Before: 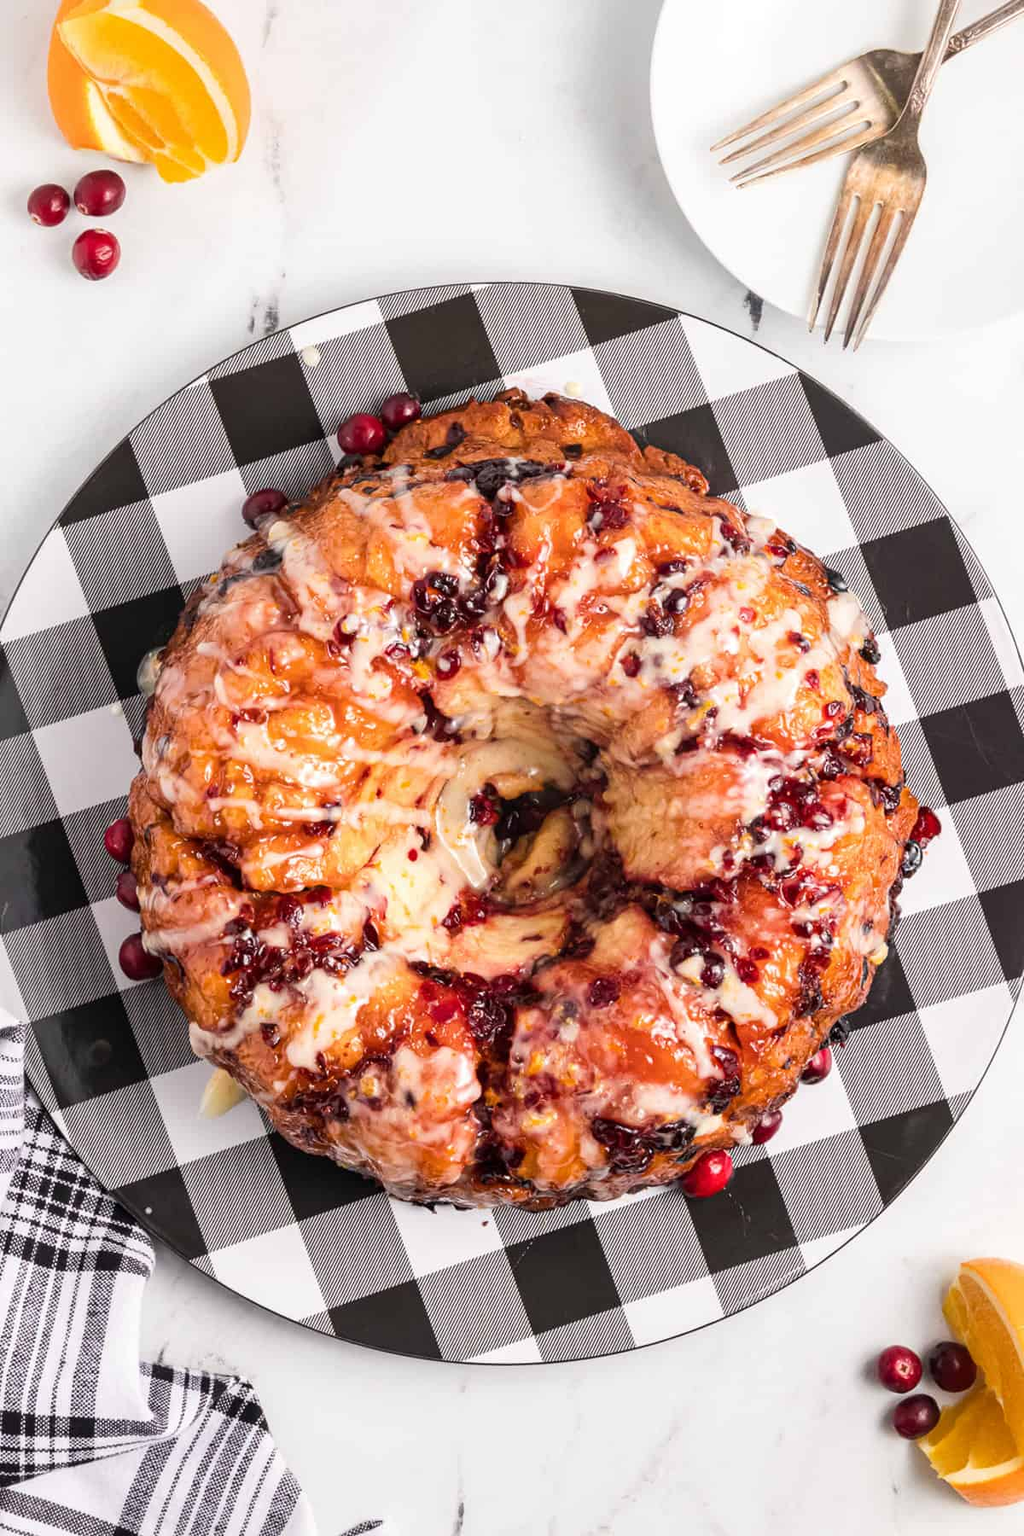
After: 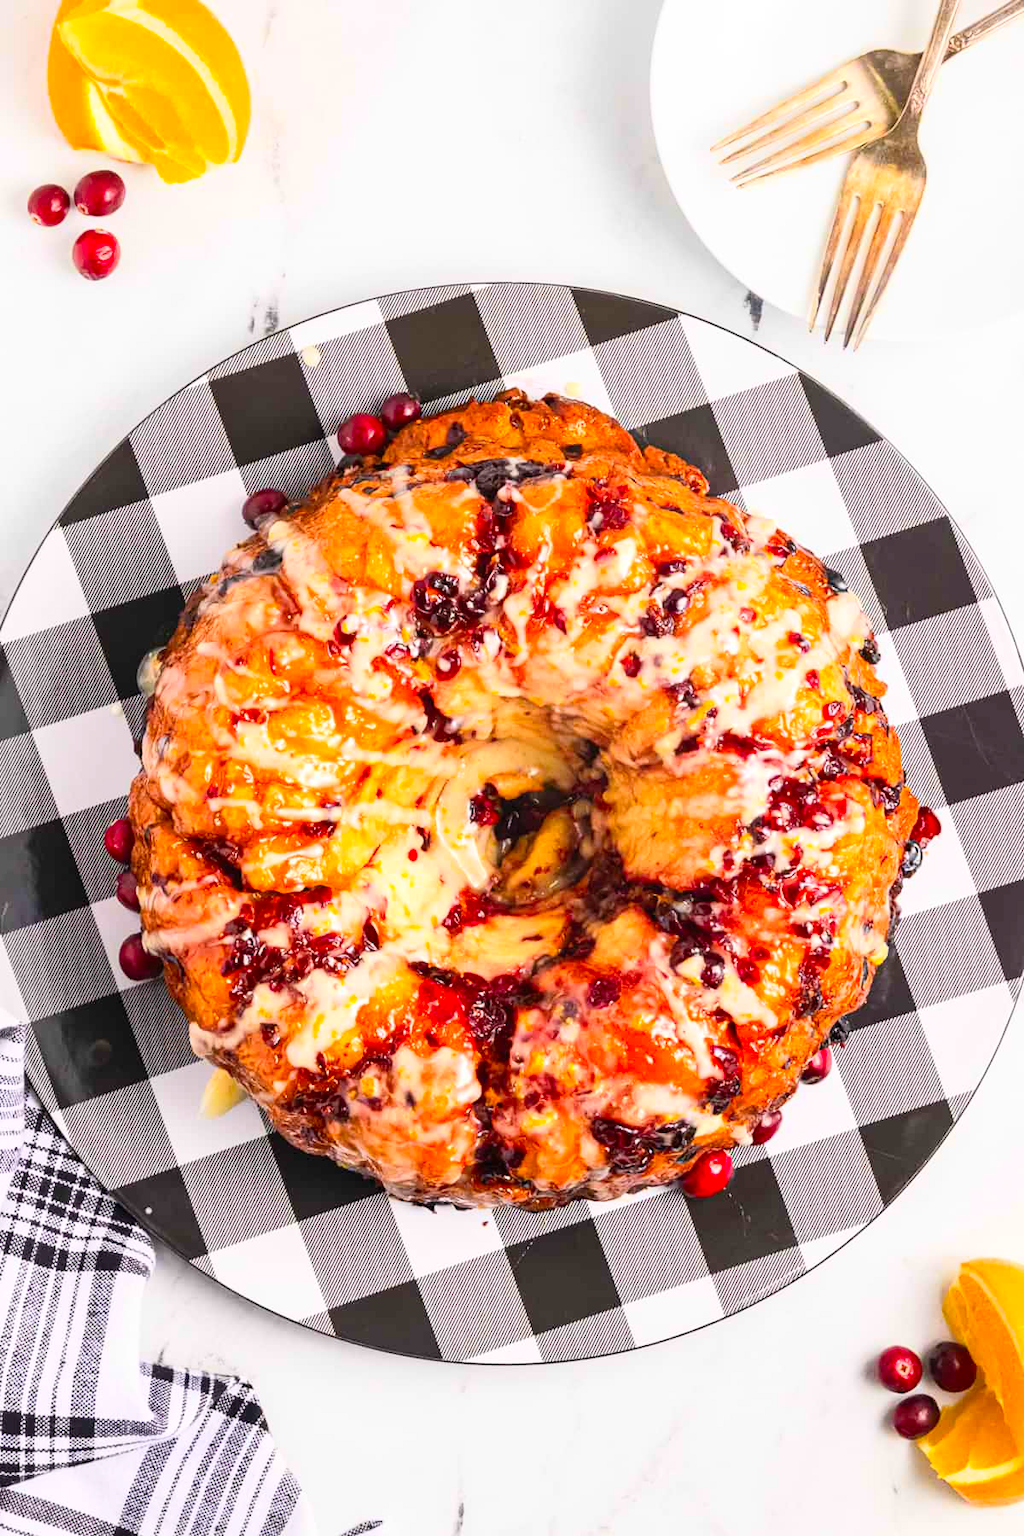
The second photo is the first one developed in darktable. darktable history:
contrast brightness saturation: contrast 0.2, brightness 0.2, saturation 0.8
exposure: compensate highlight preservation false
tone equalizer: on, module defaults
color contrast: green-magenta contrast 0.81
